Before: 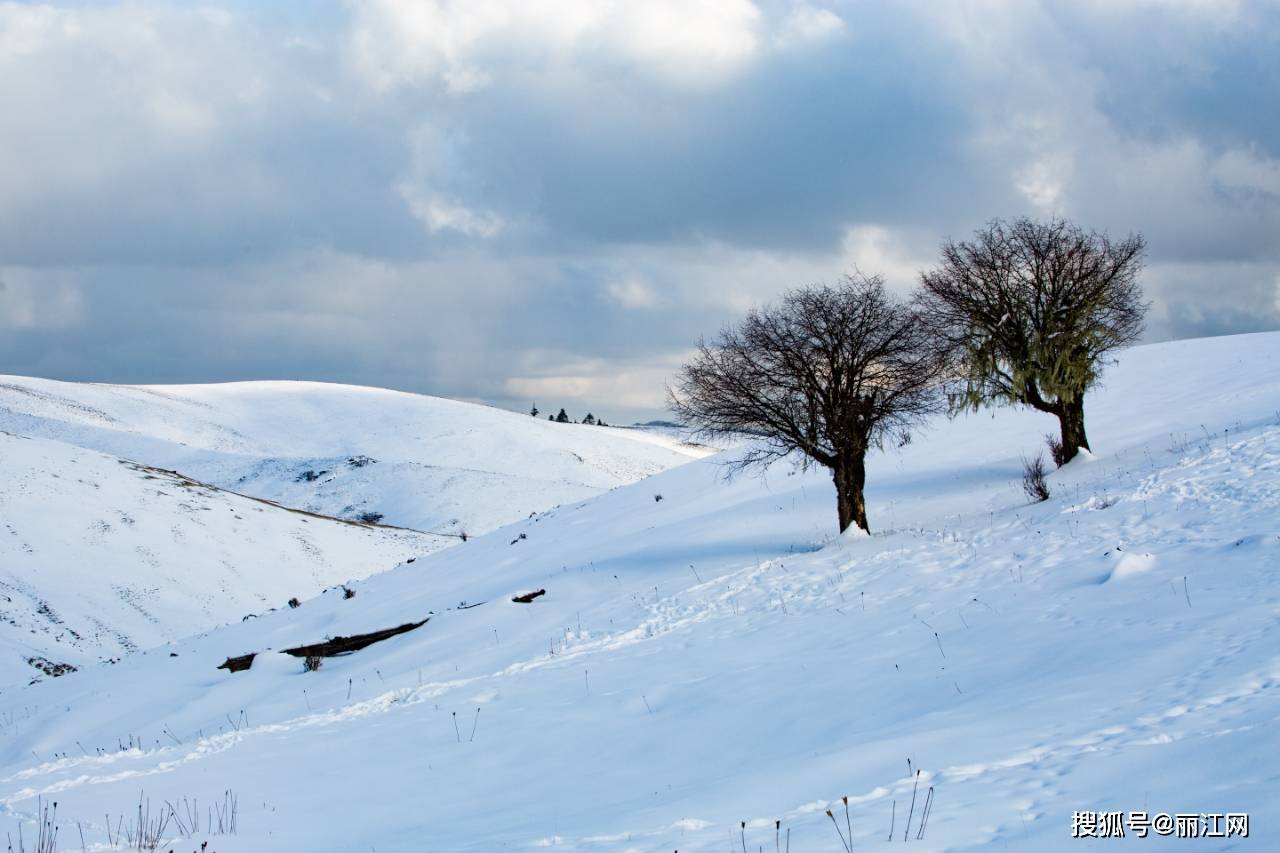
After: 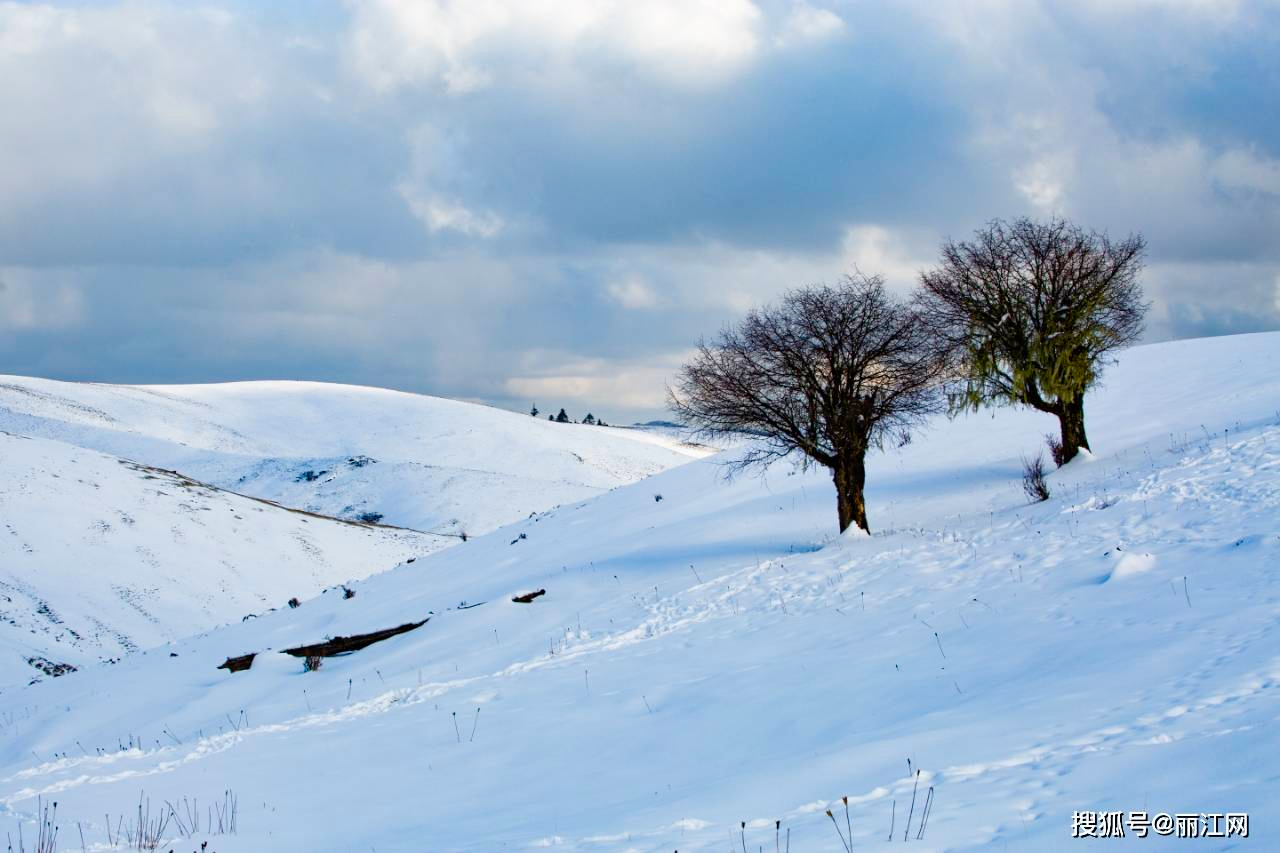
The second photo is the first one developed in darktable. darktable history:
tone equalizer: on, module defaults
color balance rgb: perceptual saturation grading › global saturation 20%, perceptual saturation grading › highlights -24.804%, perceptual saturation grading › shadows 50.099%, global vibrance 20%
tone curve: curves: ch1 [(0, 0) (0.108, 0.197) (0.5, 0.5) (0.681, 0.885) (1, 1)]; ch2 [(0, 0) (0.28, 0.151) (1, 1)], preserve colors none
